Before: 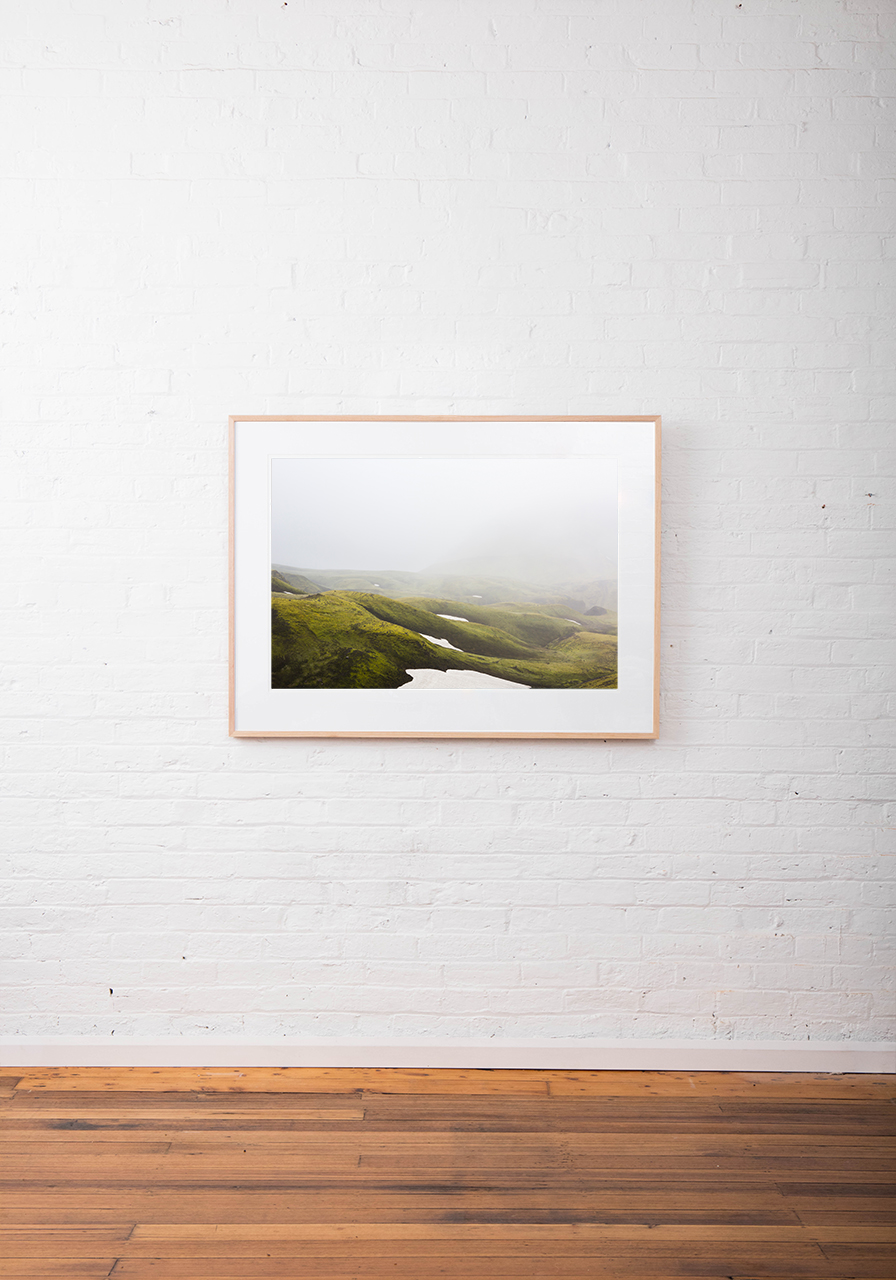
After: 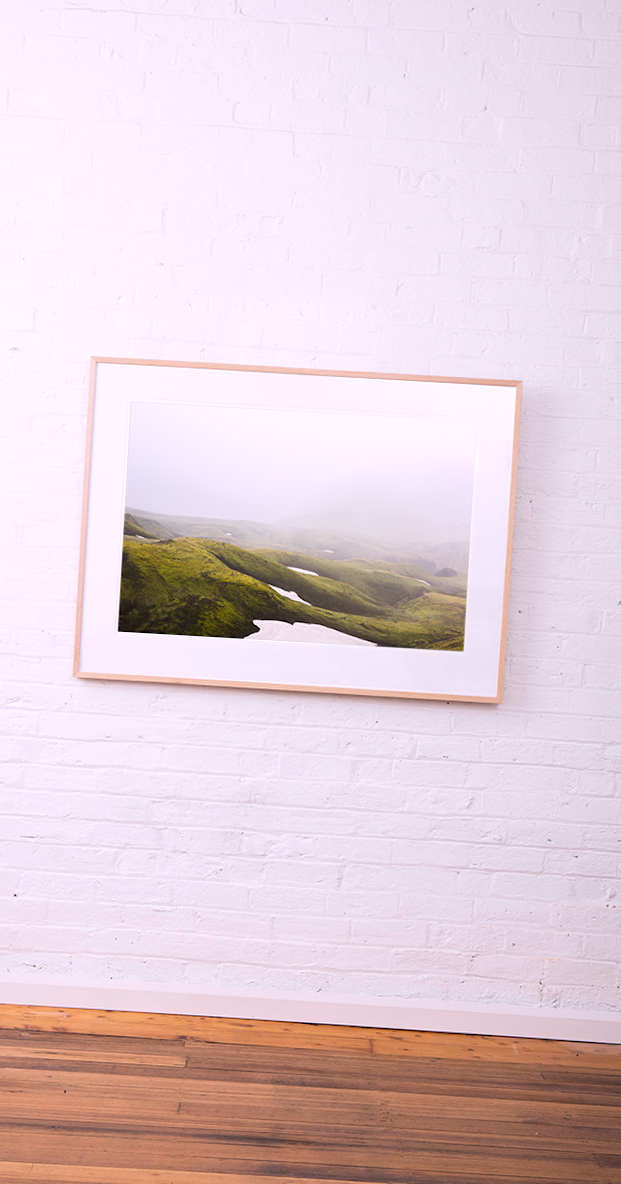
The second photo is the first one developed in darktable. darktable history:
crop and rotate: angle -3.27°, left 14.277%, top 0.028%, right 10.766%, bottom 0.028%
white balance: red 1.05, blue 1.072
